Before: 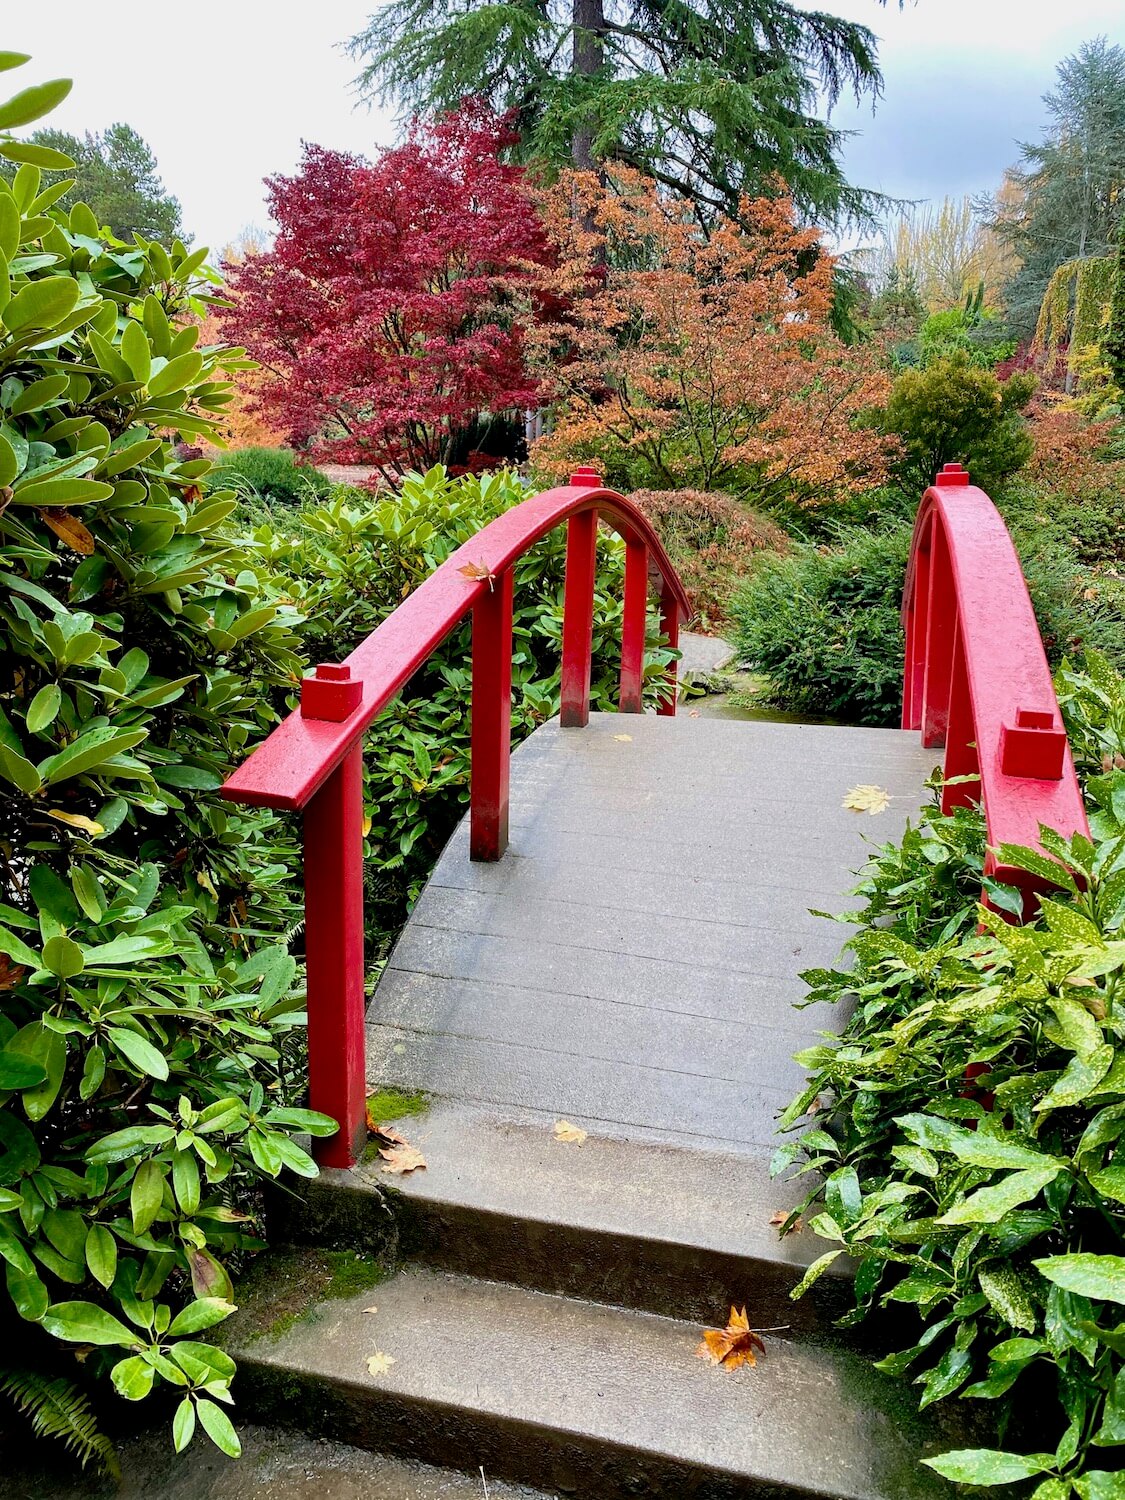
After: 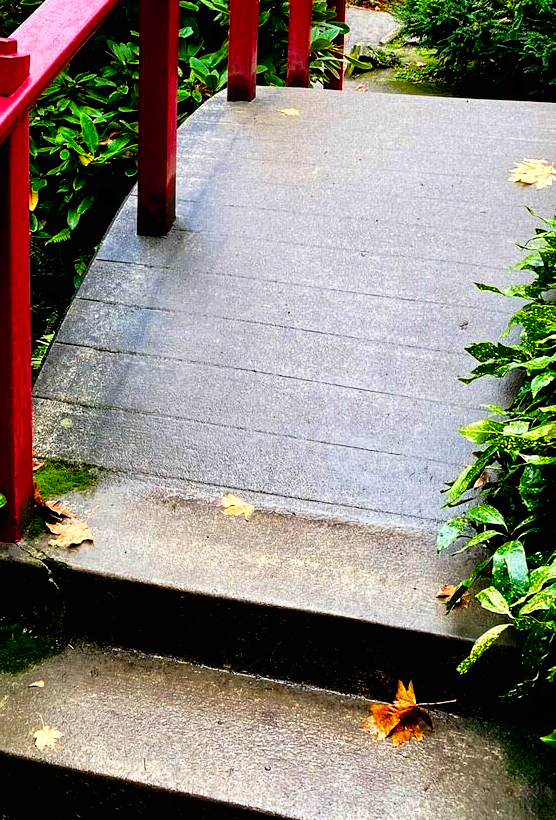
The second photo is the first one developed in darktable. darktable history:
crop: left 29.672%, top 41.786%, right 20.851%, bottom 3.487%
tone curve: curves: ch0 [(0, 0) (0.003, 0.008) (0.011, 0.008) (0.025, 0.008) (0.044, 0.008) (0.069, 0.006) (0.1, 0.006) (0.136, 0.006) (0.177, 0.008) (0.224, 0.012) (0.277, 0.026) (0.335, 0.083) (0.399, 0.165) (0.468, 0.292) (0.543, 0.416) (0.623, 0.535) (0.709, 0.692) (0.801, 0.853) (0.898, 0.981) (1, 1)], preserve colors none
